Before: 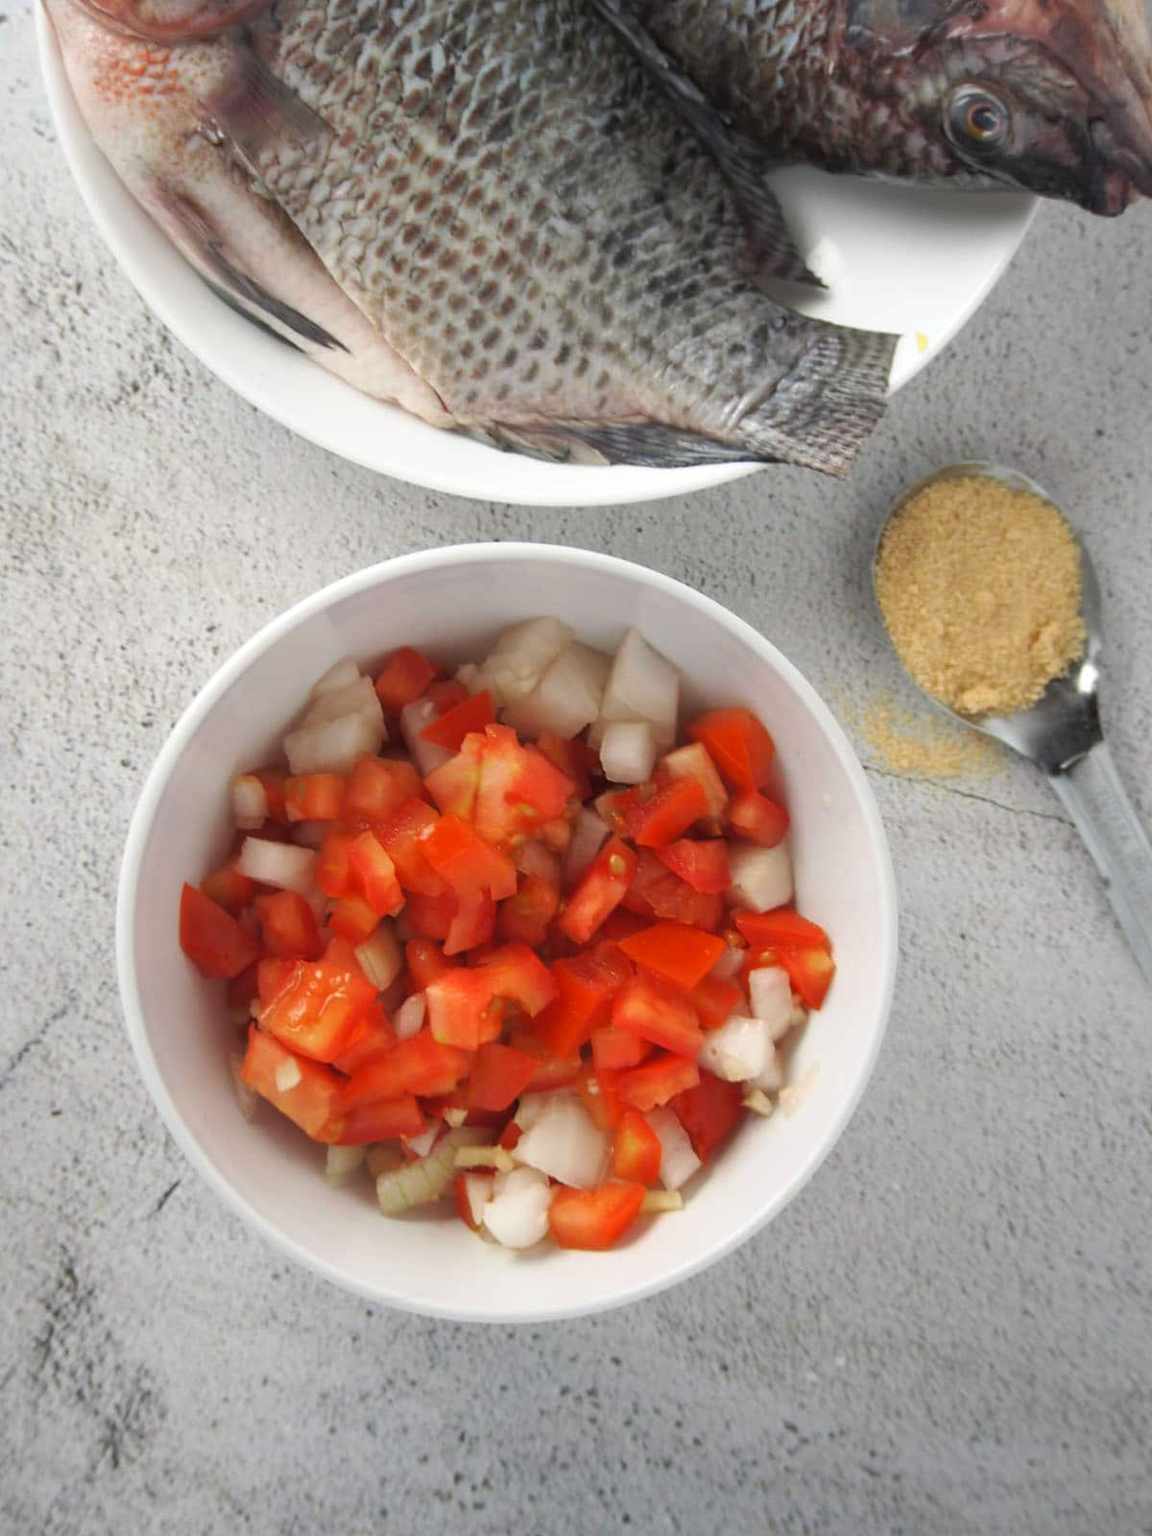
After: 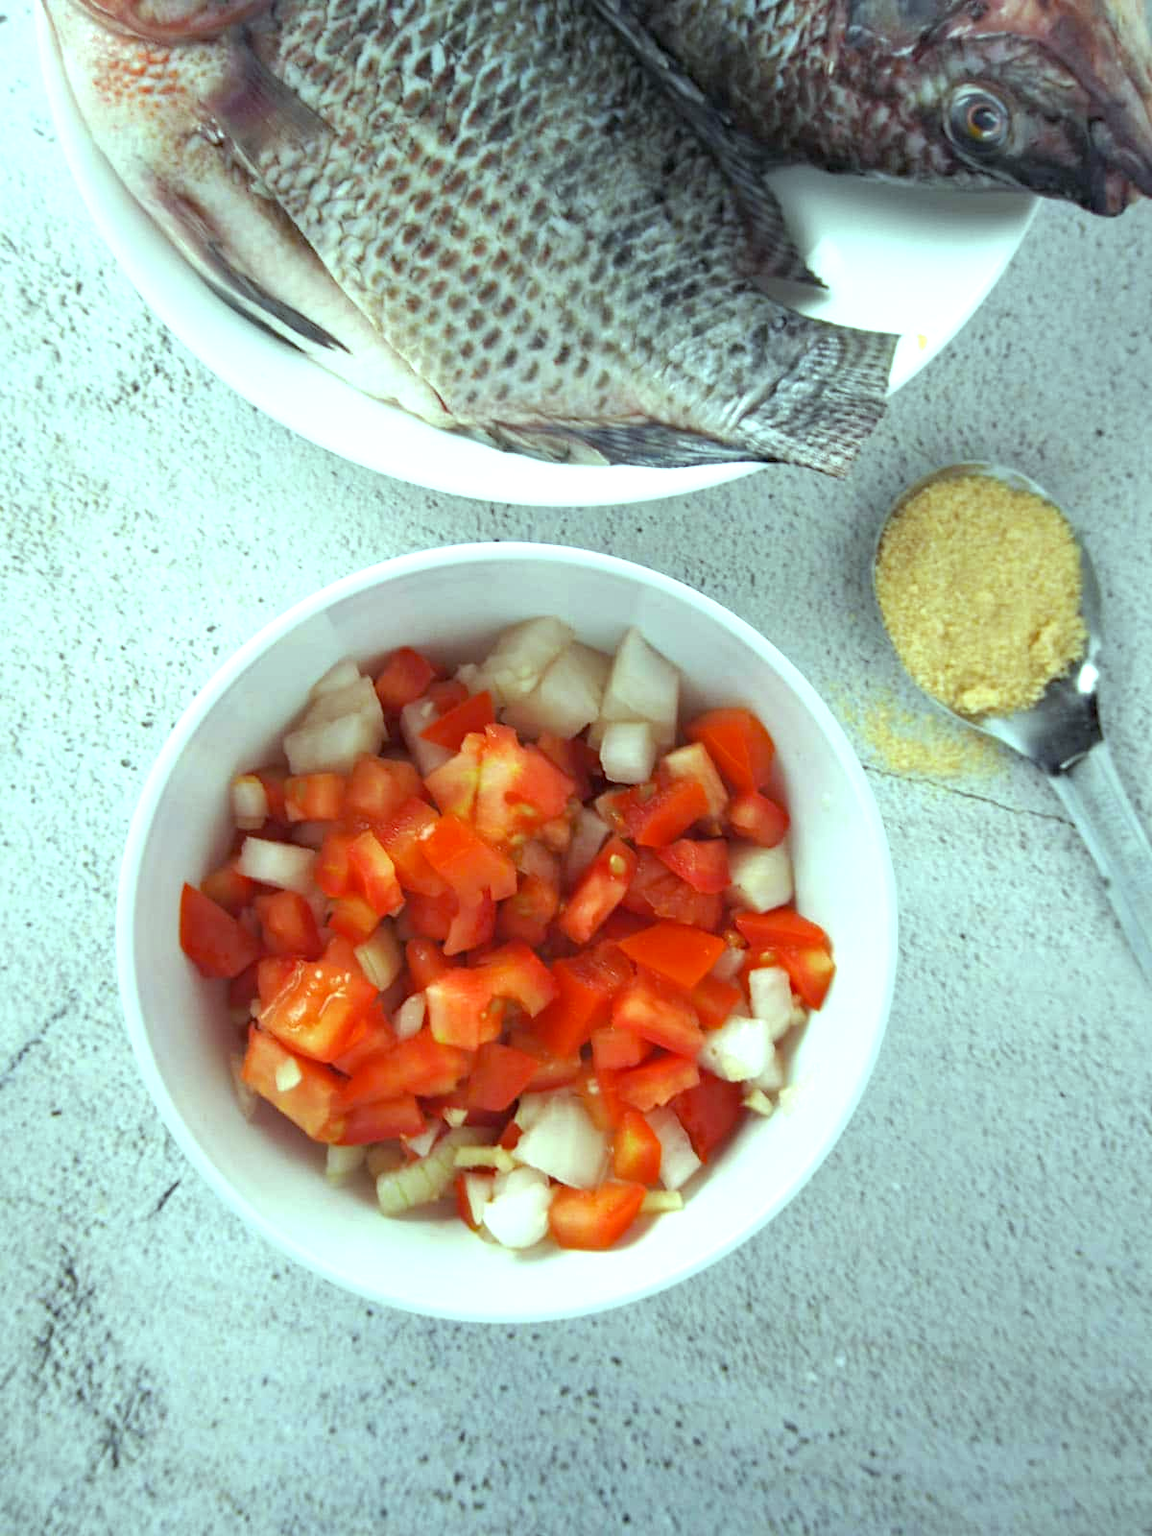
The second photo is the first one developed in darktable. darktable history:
color balance: mode lift, gamma, gain (sRGB), lift [0.997, 0.979, 1.021, 1.011], gamma [1, 1.084, 0.916, 0.998], gain [1, 0.87, 1.13, 1.101], contrast 4.55%, contrast fulcrum 38.24%, output saturation 104.09%
exposure: black level correction 0.001, exposure 0.5 EV, compensate exposure bias true, compensate highlight preservation false
haze removal: compatibility mode true, adaptive false
